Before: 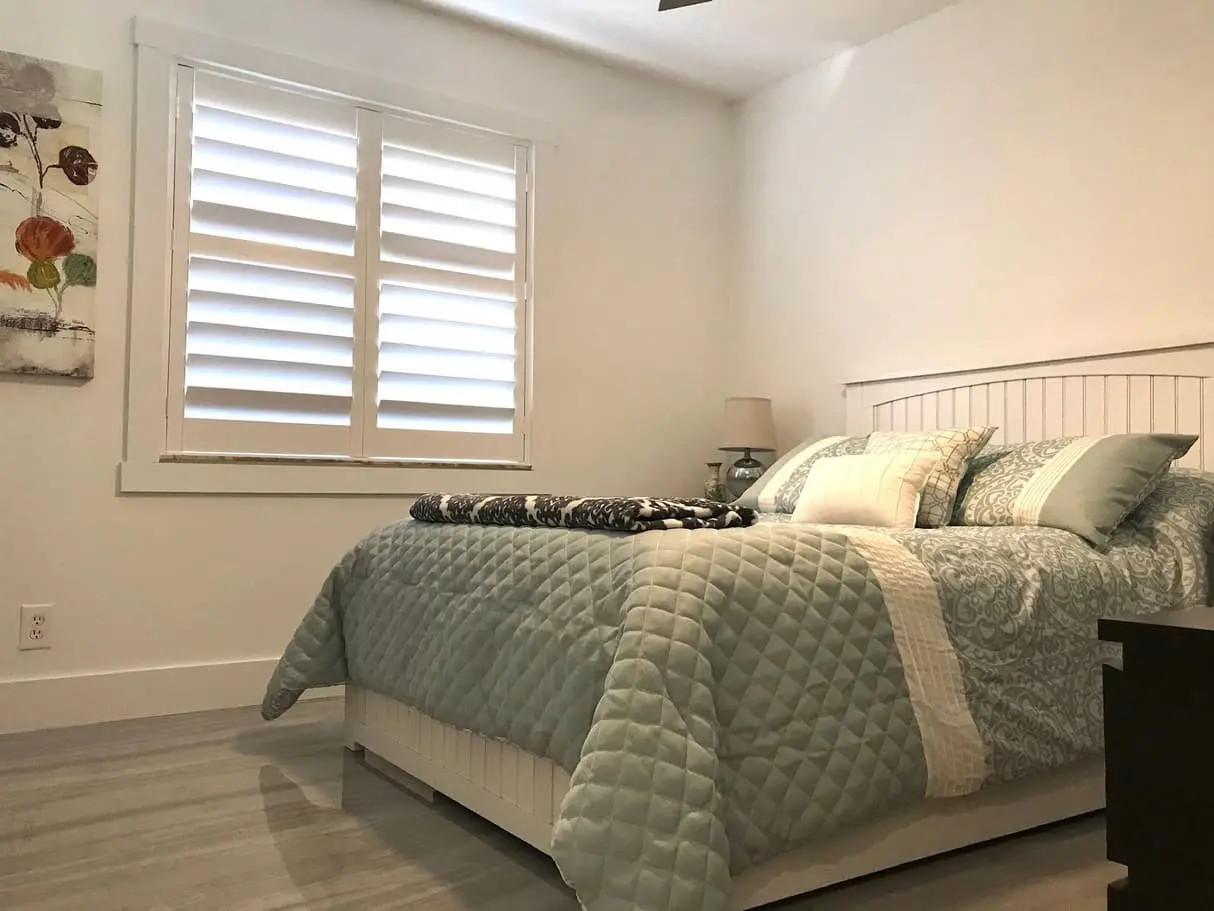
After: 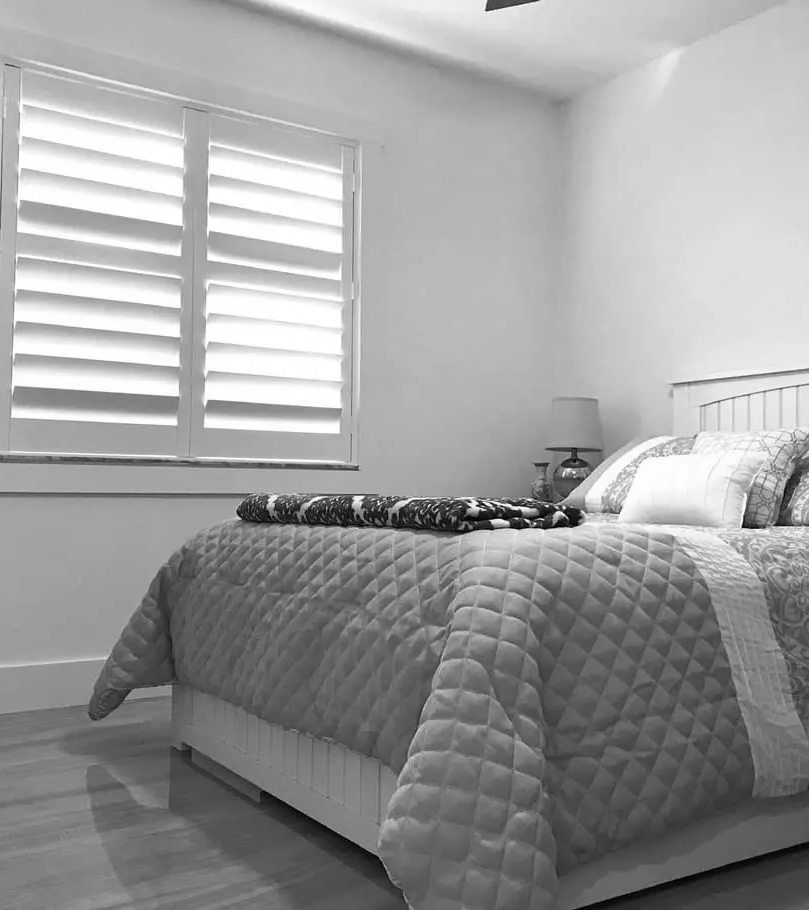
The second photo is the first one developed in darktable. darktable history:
monochrome: a 32, b 64, size 2.3, highlights 1
crop and rotate: left 14.385%, right 18.948%
